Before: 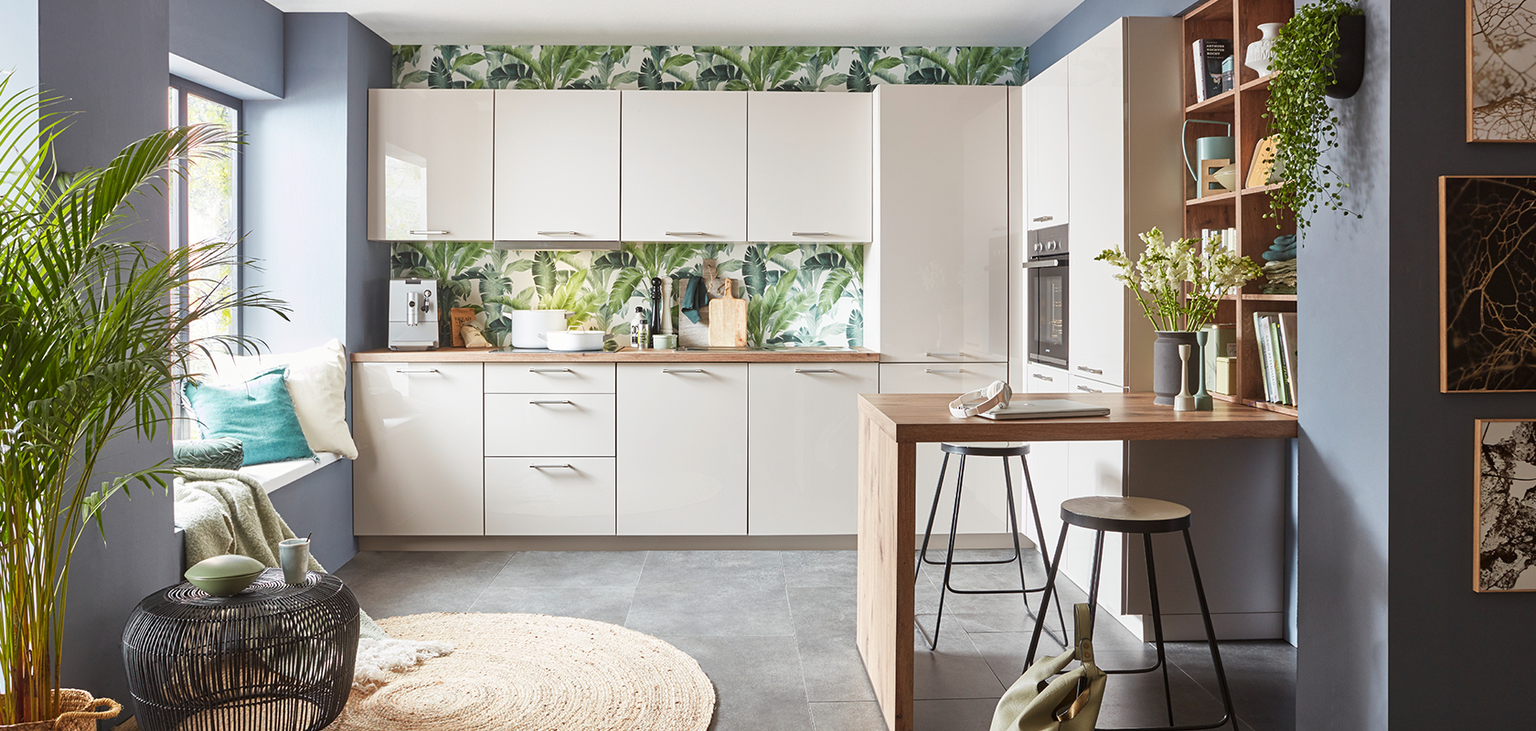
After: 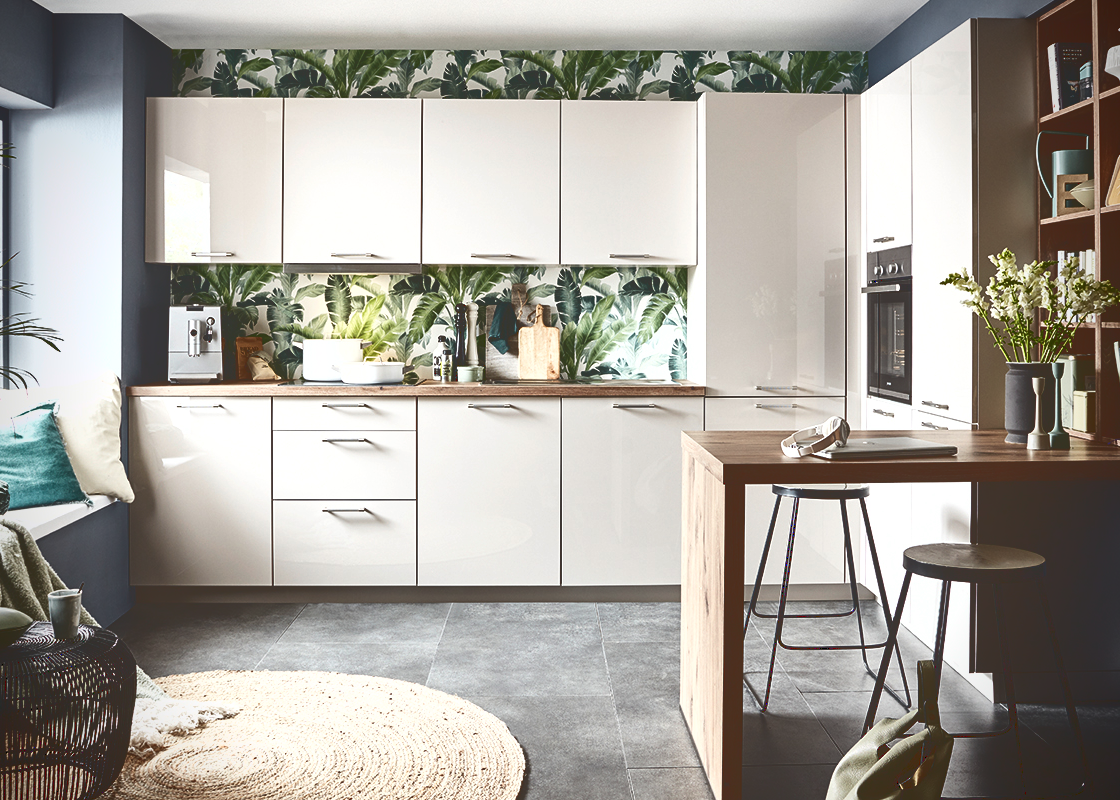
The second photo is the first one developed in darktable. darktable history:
crop and rotate: left 15.351%, right 17.952%
base curve: curves: ch0 [(0, 0.036) (0.083, 0.04) (0.804, 1)]
vignetting: brightness -0.639, saturation -0.006
